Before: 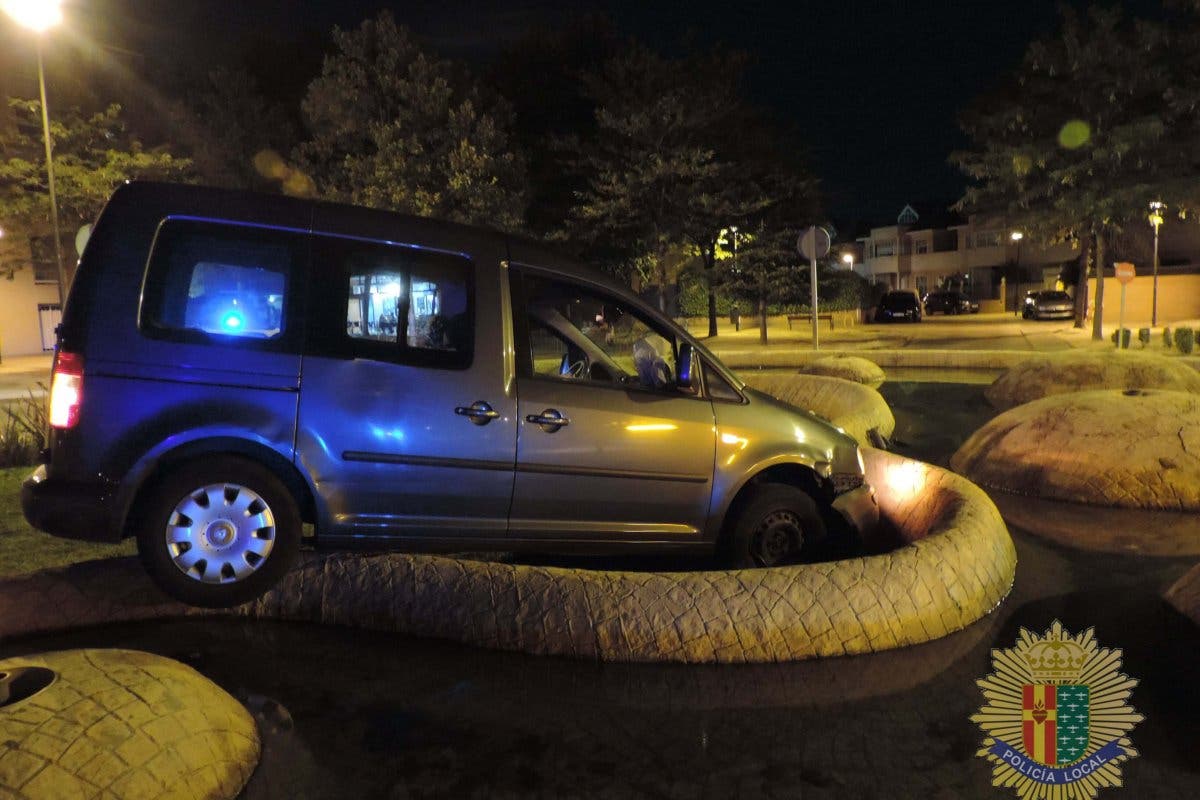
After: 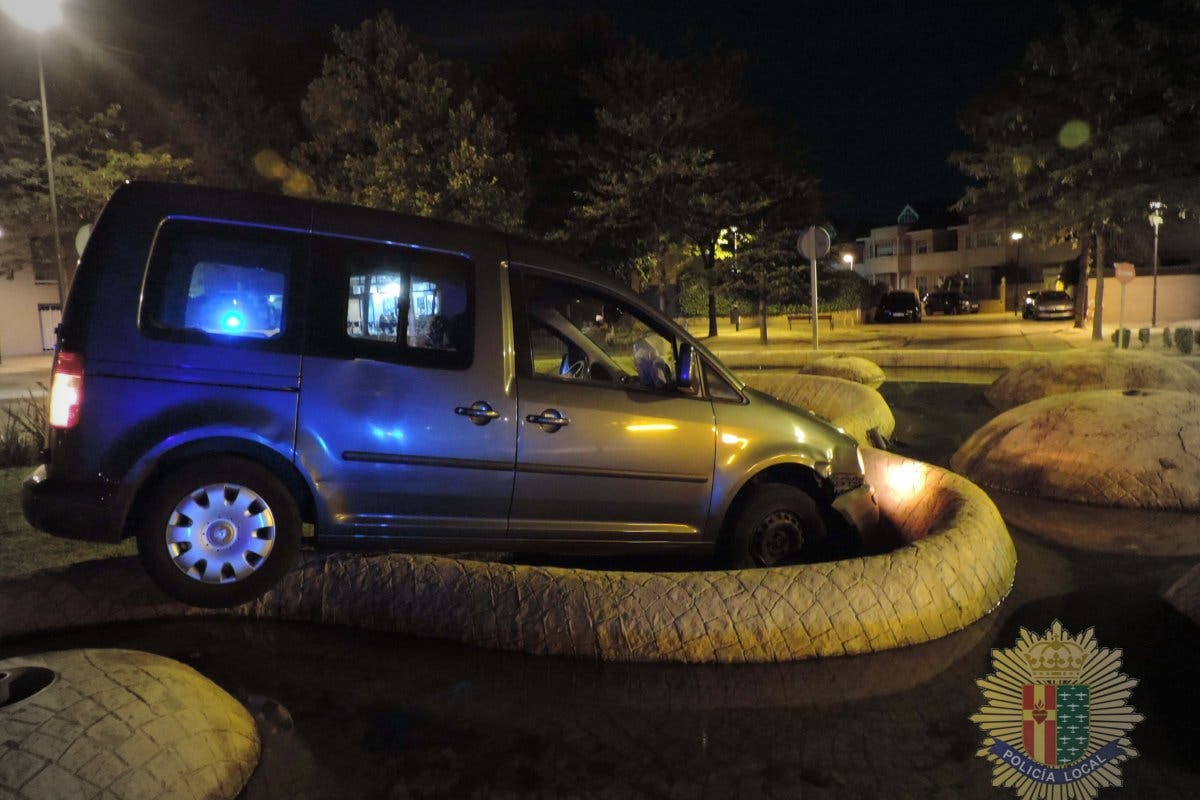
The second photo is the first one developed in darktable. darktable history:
vignetting: fall-off radius 31.11%, brightness -0.45, saturation -0.687
